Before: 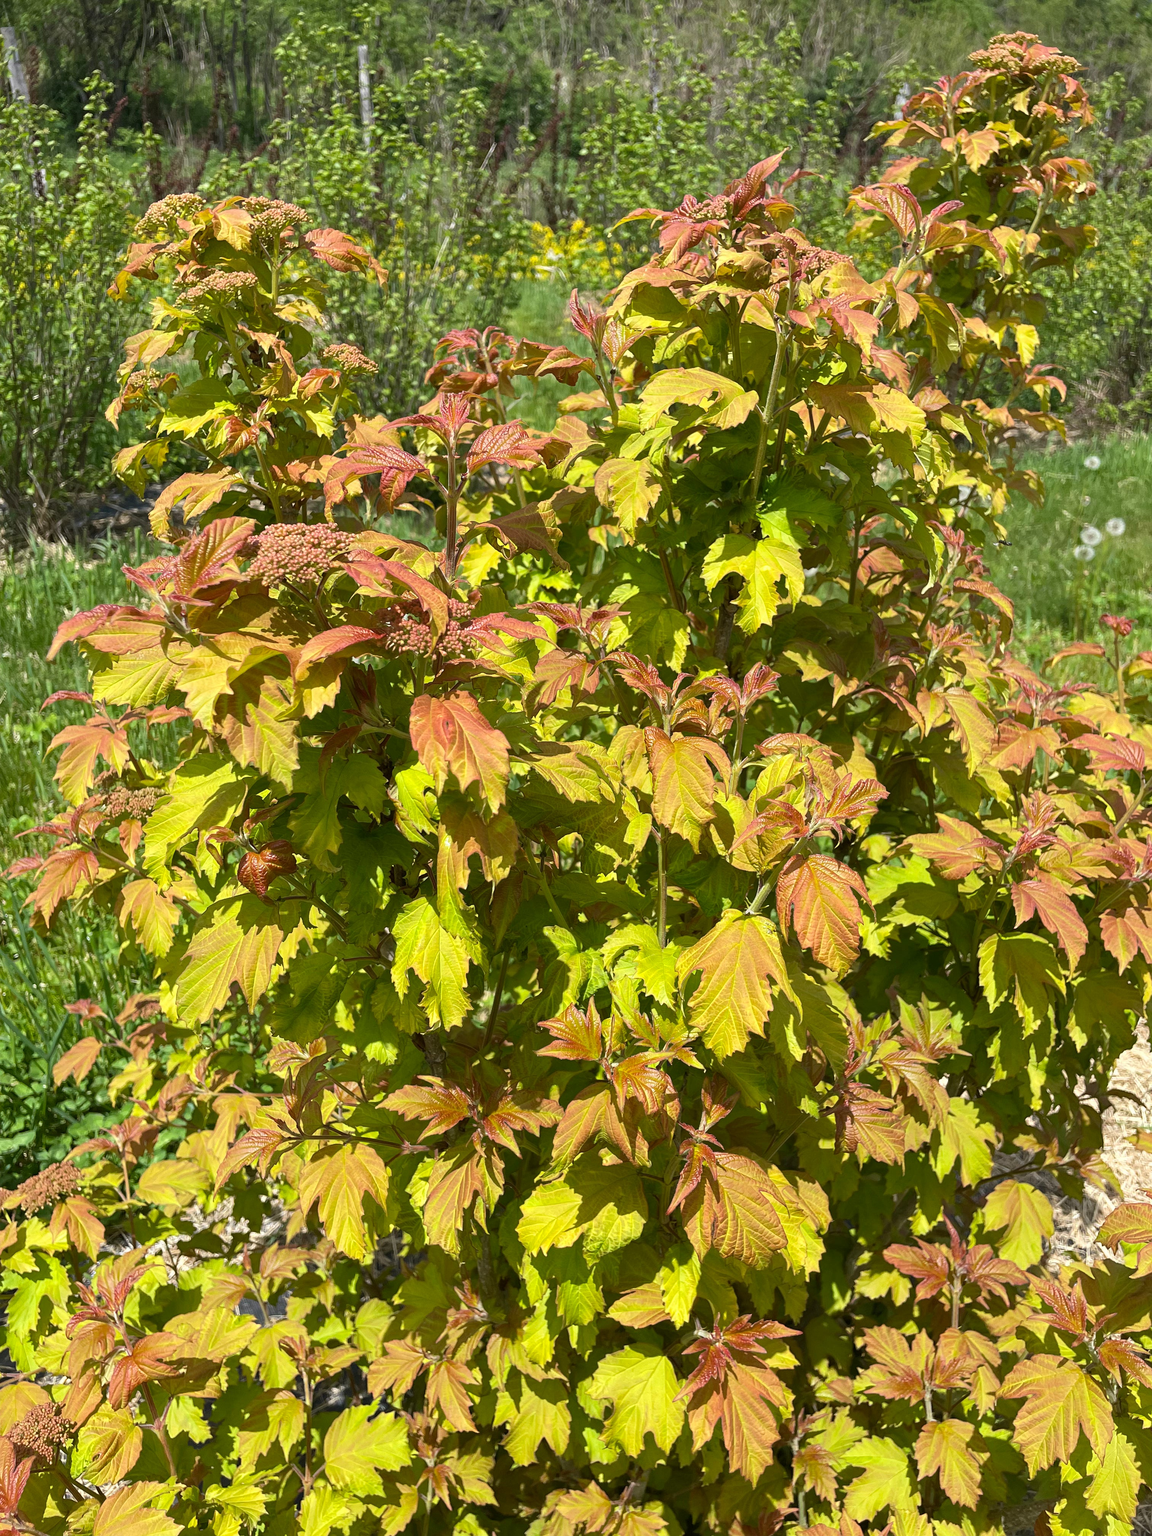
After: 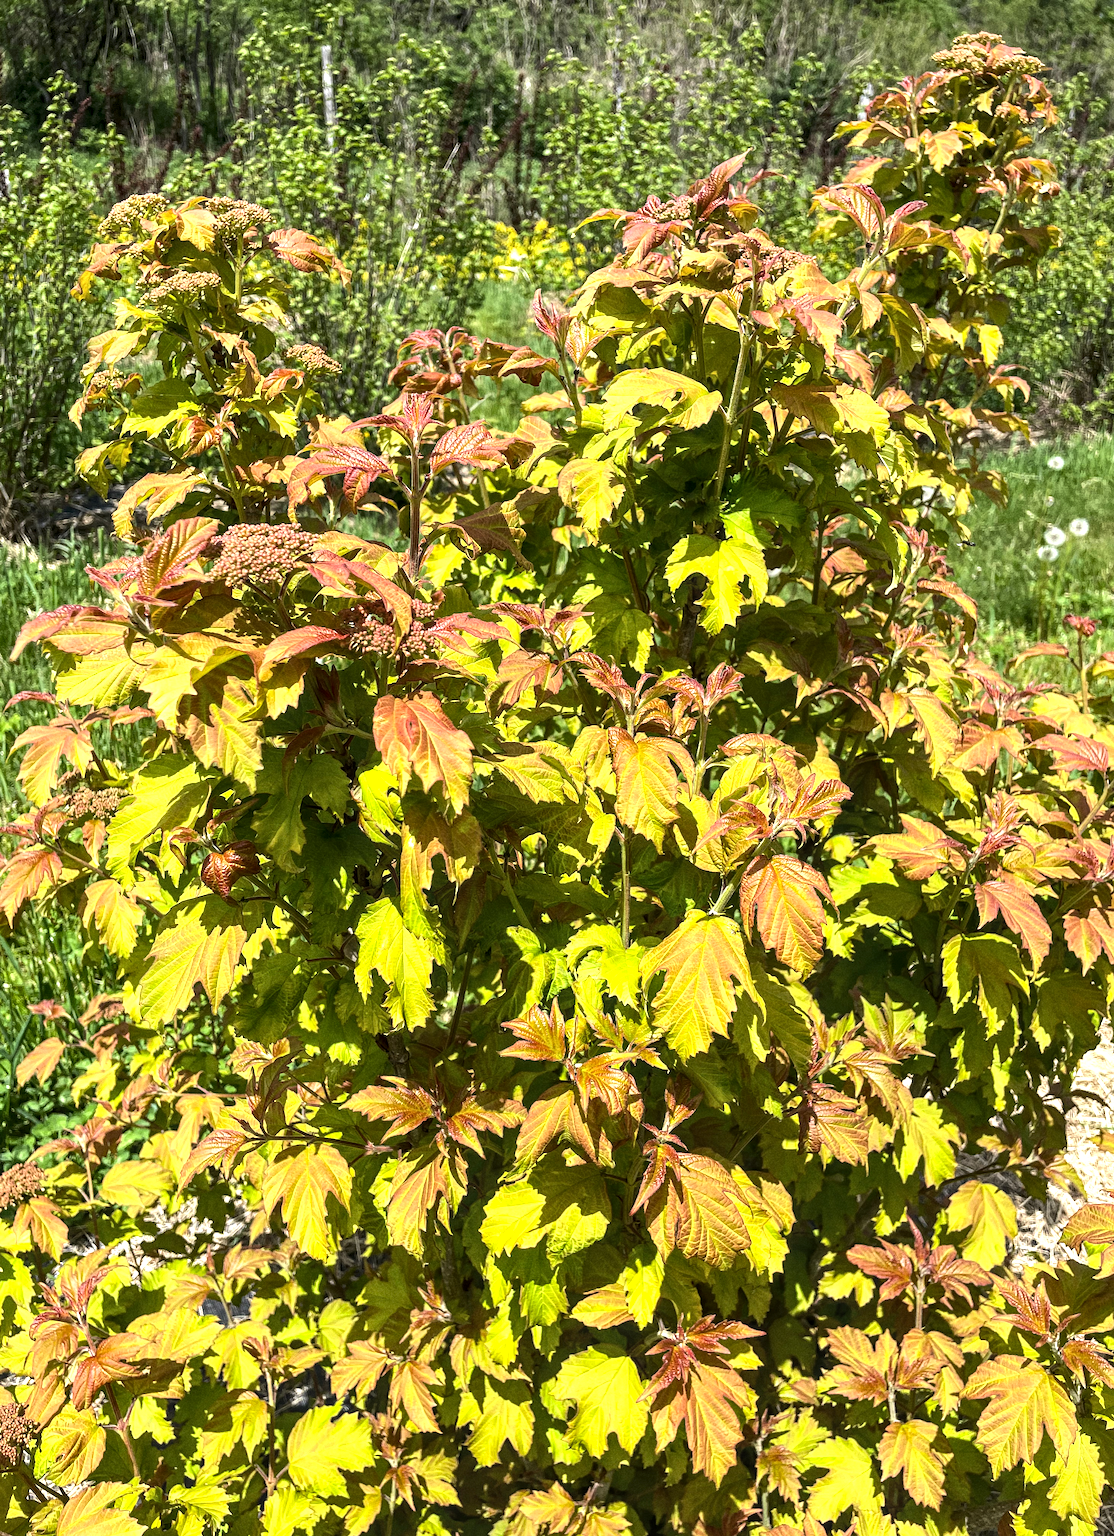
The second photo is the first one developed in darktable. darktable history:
crop and rotate: left 3.238%
local contrast: detail 130%
tone equalizer: -8 EV -0.75 EV, -7 EV -0.7 EV, -6 EV -0.6 EV, -5 EV -0.4 EV, -3 EV 0.4 EV, -2 EV 0.6 EV, -1 EV 0.7 EV, +0 EV 0.75 EV, edges refinement/feathering 500, mask exposure compensation -1.57 EV, preserve details no
grain: on, module defaults
exposure: black level correction 0.001, compensate highlight preservation false
